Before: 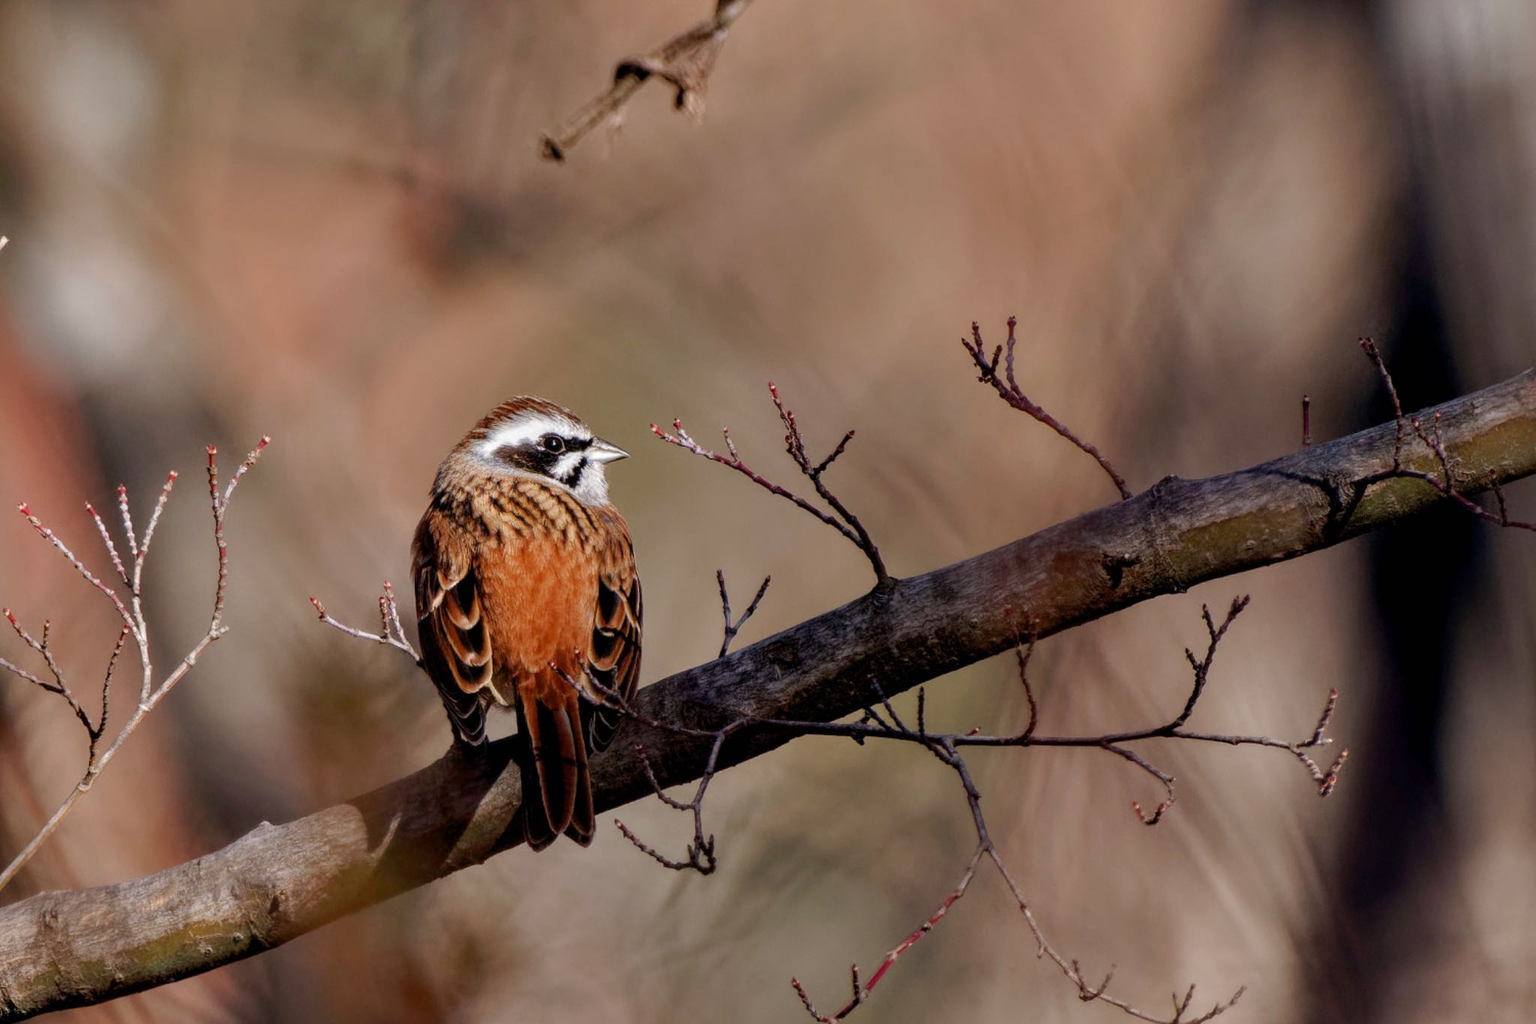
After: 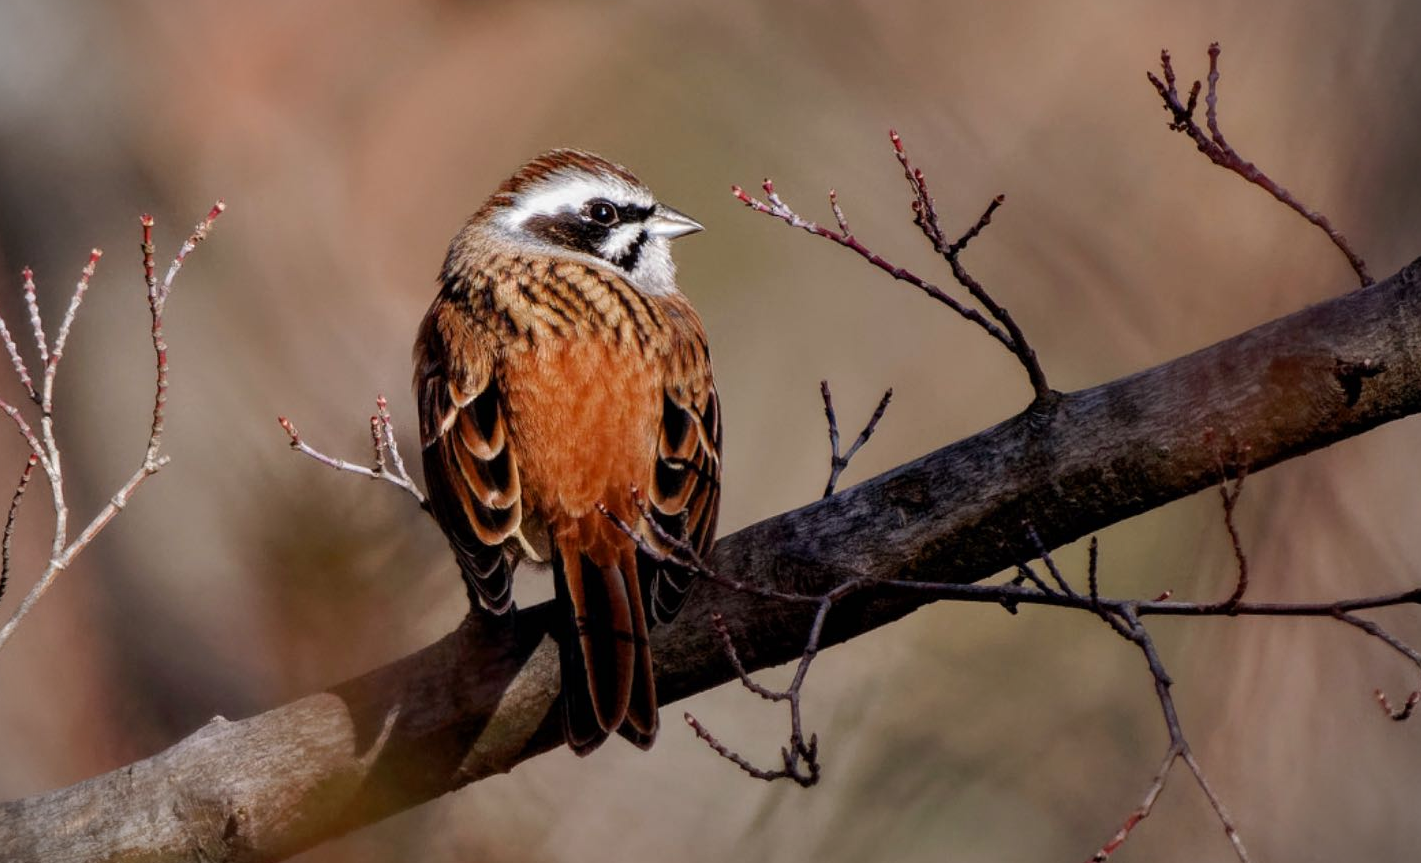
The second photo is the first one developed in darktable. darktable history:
vignetting: fall-off start 89.3%, fall-off radius 43.74%, width/height ratio 1.163
crop: left 6.612%, top 27.835%, right 23.983%, bottom 8.899%
tone curve: curves: ch0 [(0, 0) (0.003, 0.003) (0.011, 0.011) (0.025, 0.025) (0.044, 0.044) (0.069, 0.068) (0.1, 0.098) (0.136, 0.134) (0.177, 0.175) (0.224, 0.221) (0.277, 0.273) (0.335, 0.331) (0.399, 0.394) (0.468, 0.462) (0.543, 0.543) (0.623, 0.623) (0.709, 0.709) (0.801, 0.801) (0.898, 0.898) (1, 1)], color space Lab, independent channels, preserve colors none
